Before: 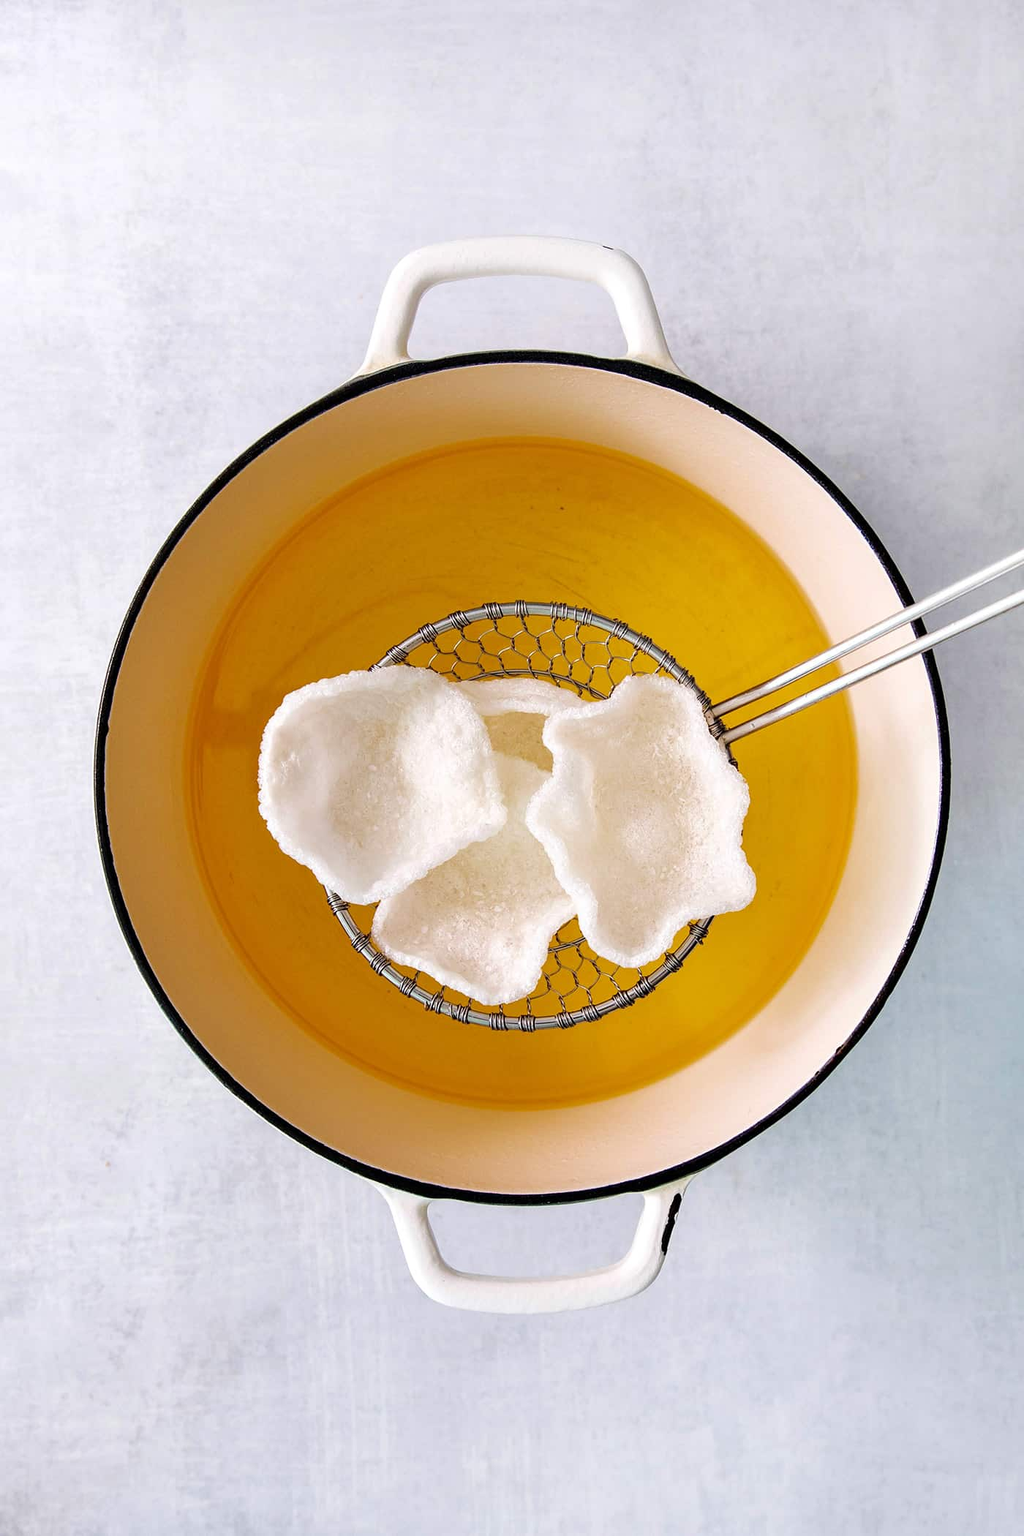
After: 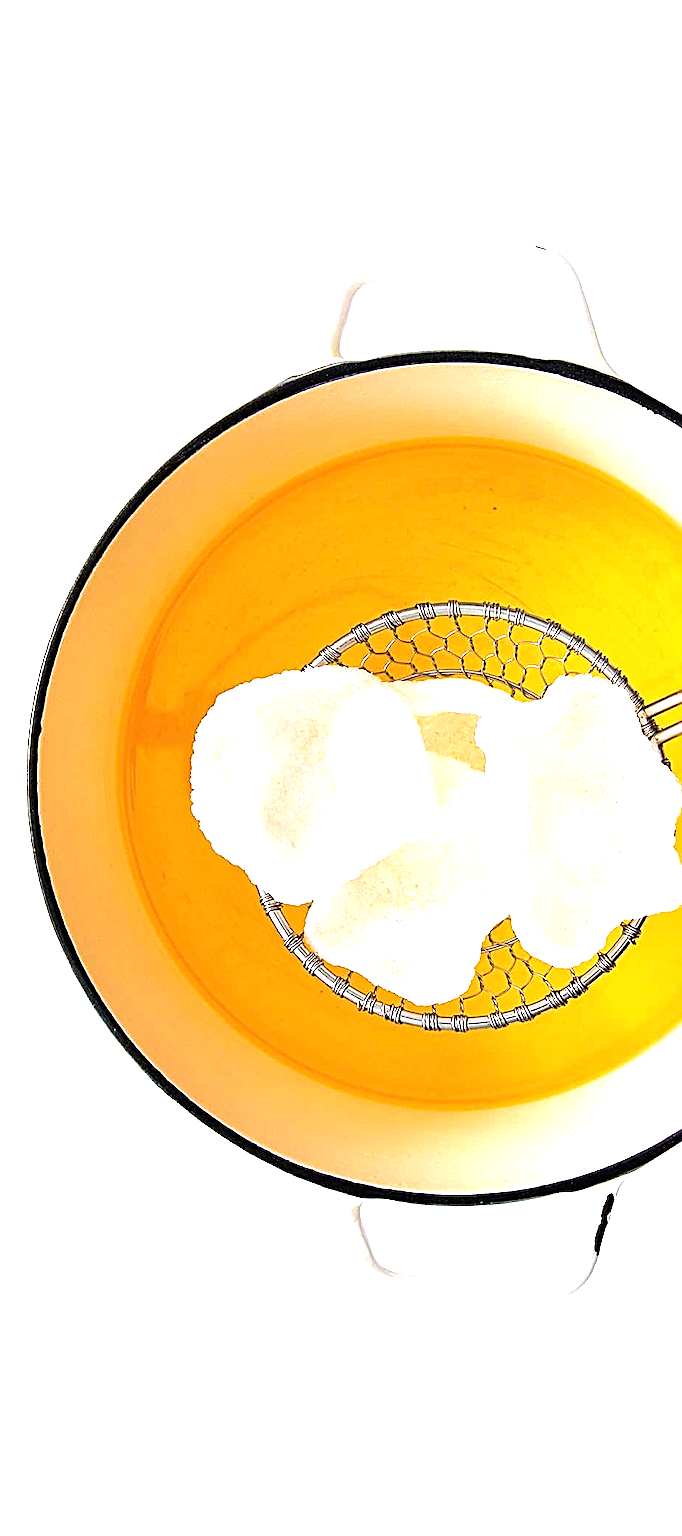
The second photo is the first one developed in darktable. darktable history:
sharpen: radius 2.531, amount 0.628
exposure: black level correction 0, exposure 1.2 EV, compensate highlight preservation false
crop and rotate: left 6.617%, right 26.717%
